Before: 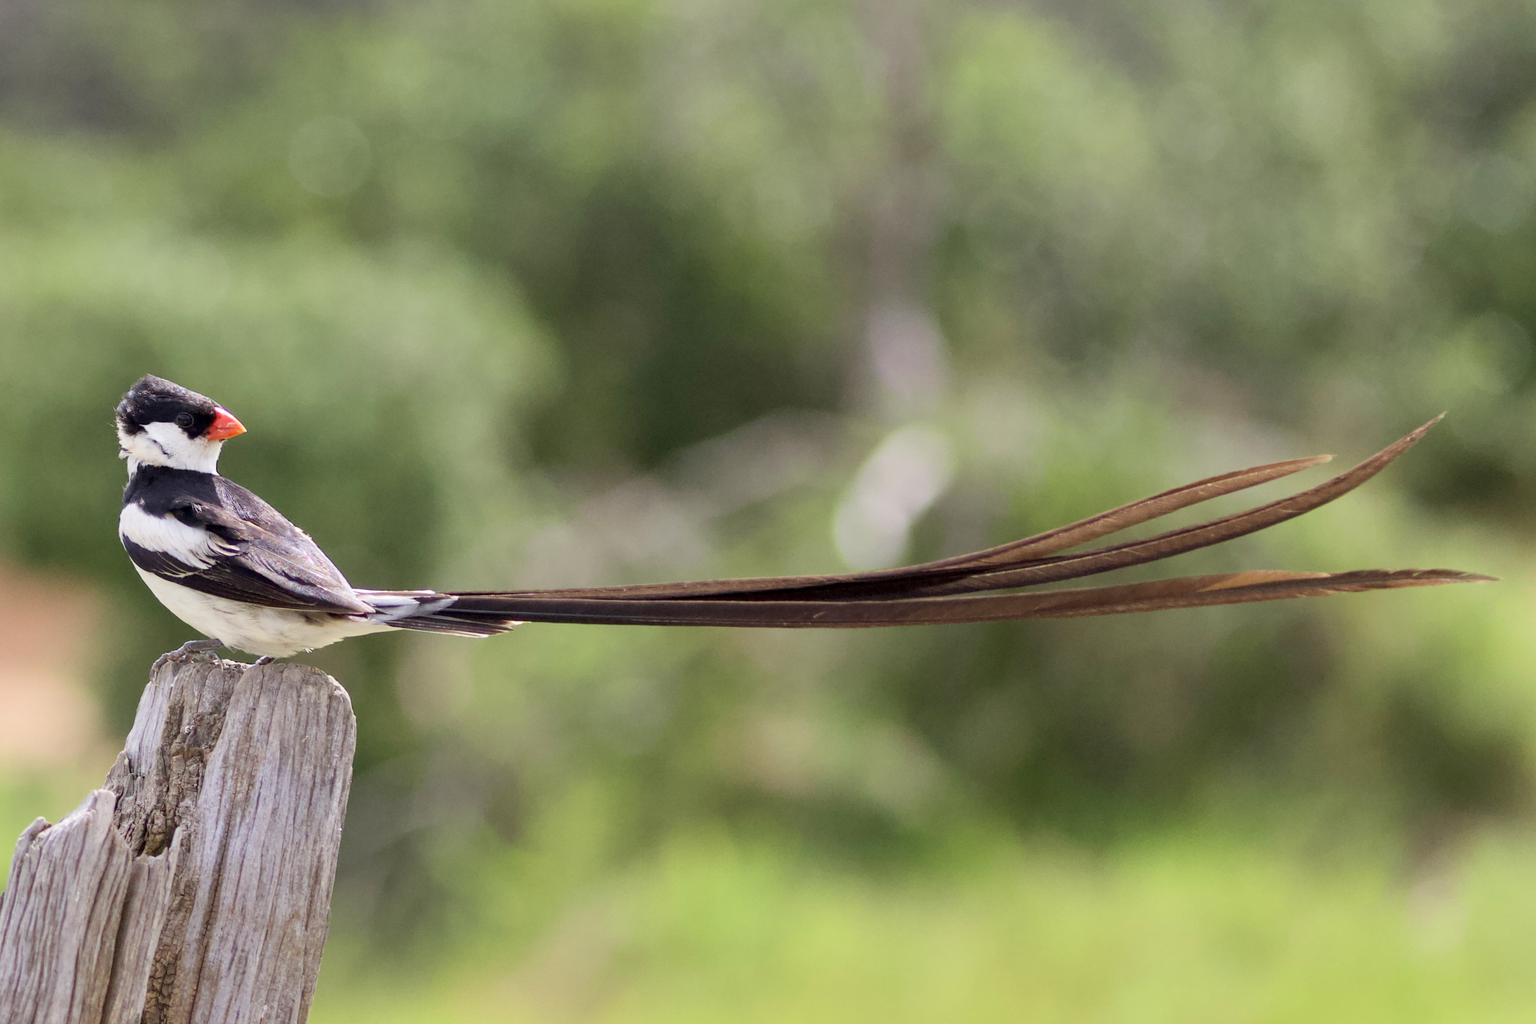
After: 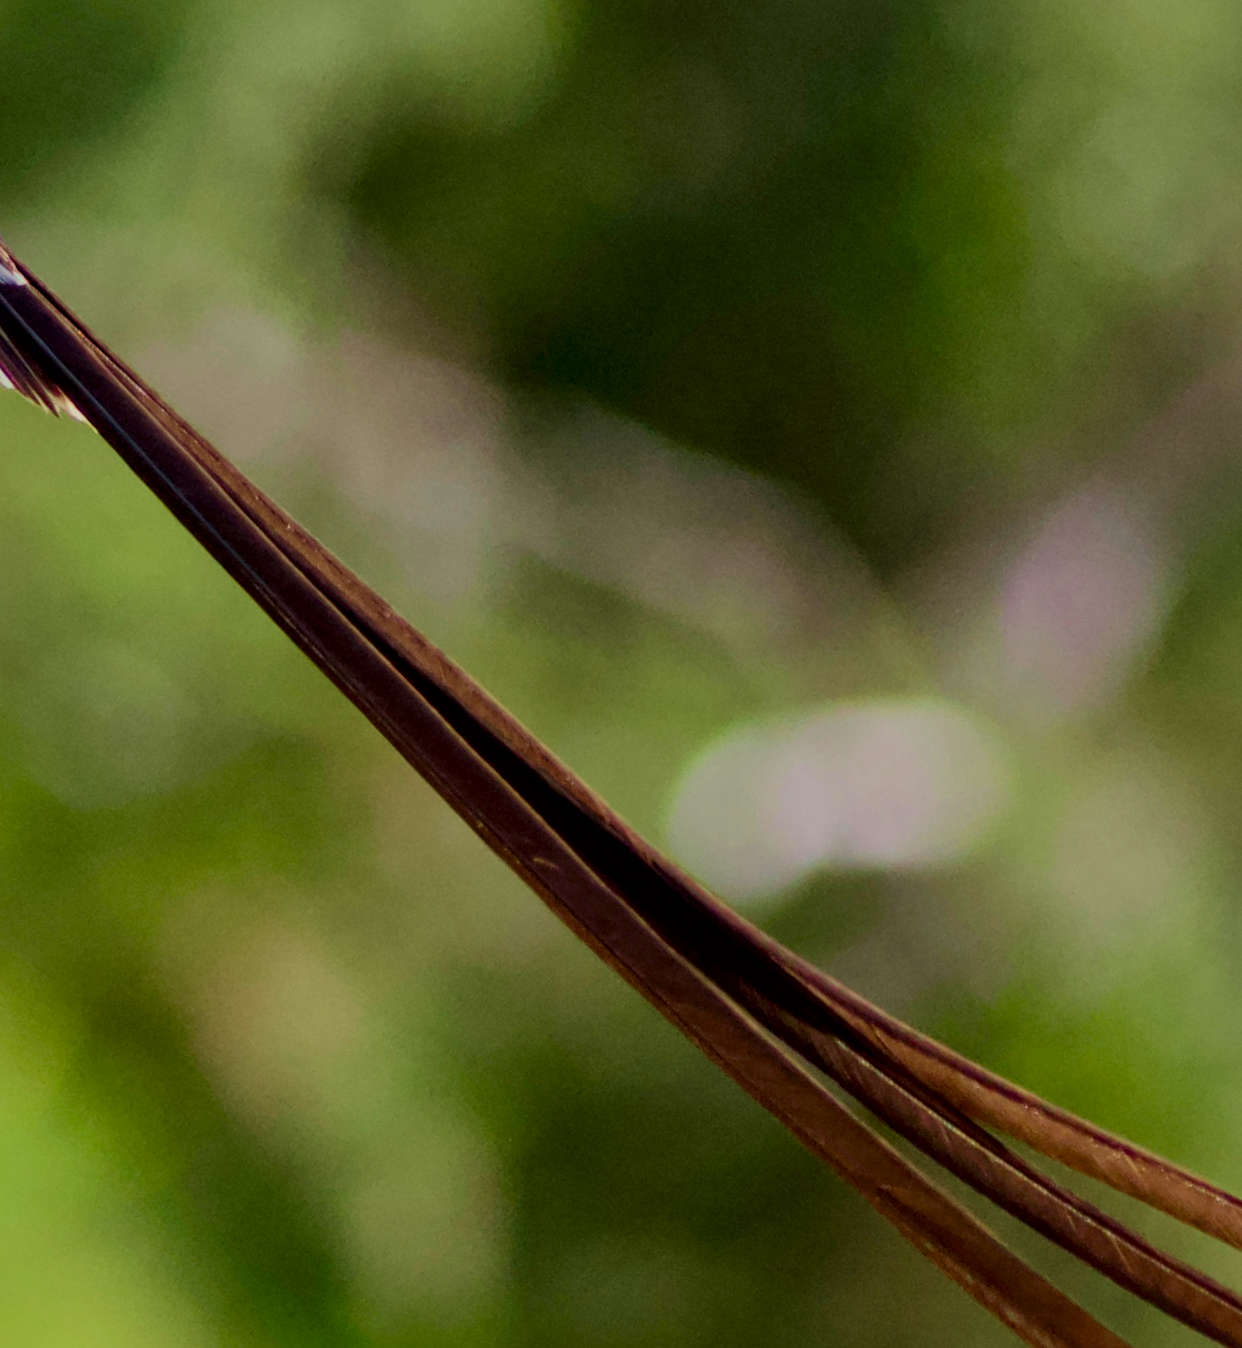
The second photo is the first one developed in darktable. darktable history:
crop and rotate: angle -45.34°, top 16.534%, right 0.784%, bottom 11.631%
local contrast: mode bilateral grid, contrast 21, coarseness 51, detail 132%, midtone range 0.2
filmic rgb: black relative exposure -7.65 EV, white relative exposure 4.56 EV, hardness 3.61, color science v6 (2022)
velvia: strength 24.33%
contrast brightness saturation: contrast 0.069, brightness -0.13, saturation 0.062
exposure: exposure -0.15 EV, compensate exposure bias true, compensate highlight preservation false
color balance rgb: linear chroma grading › shadows -2.616%, linear chroma grading › highlights -5.135%, perceptual saturation grading › global saturation 27.568%, perceptual saturation grading › highlights -25.337%, perceptual saturation grading › shadows 24.086%, global vibrance 9.184%
